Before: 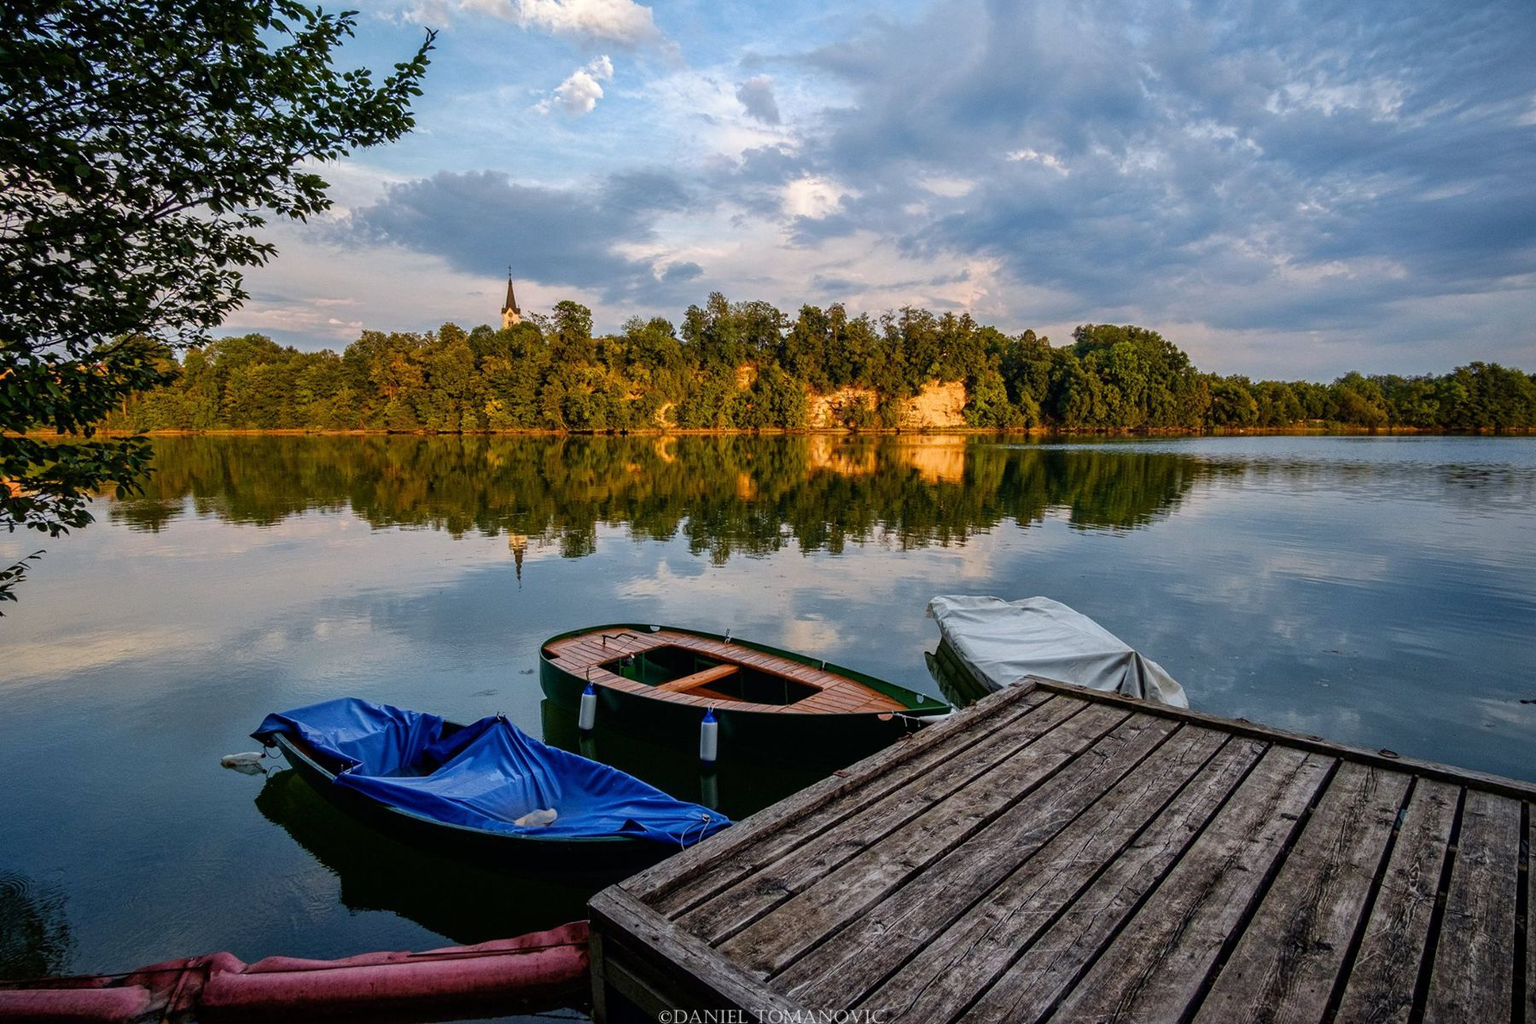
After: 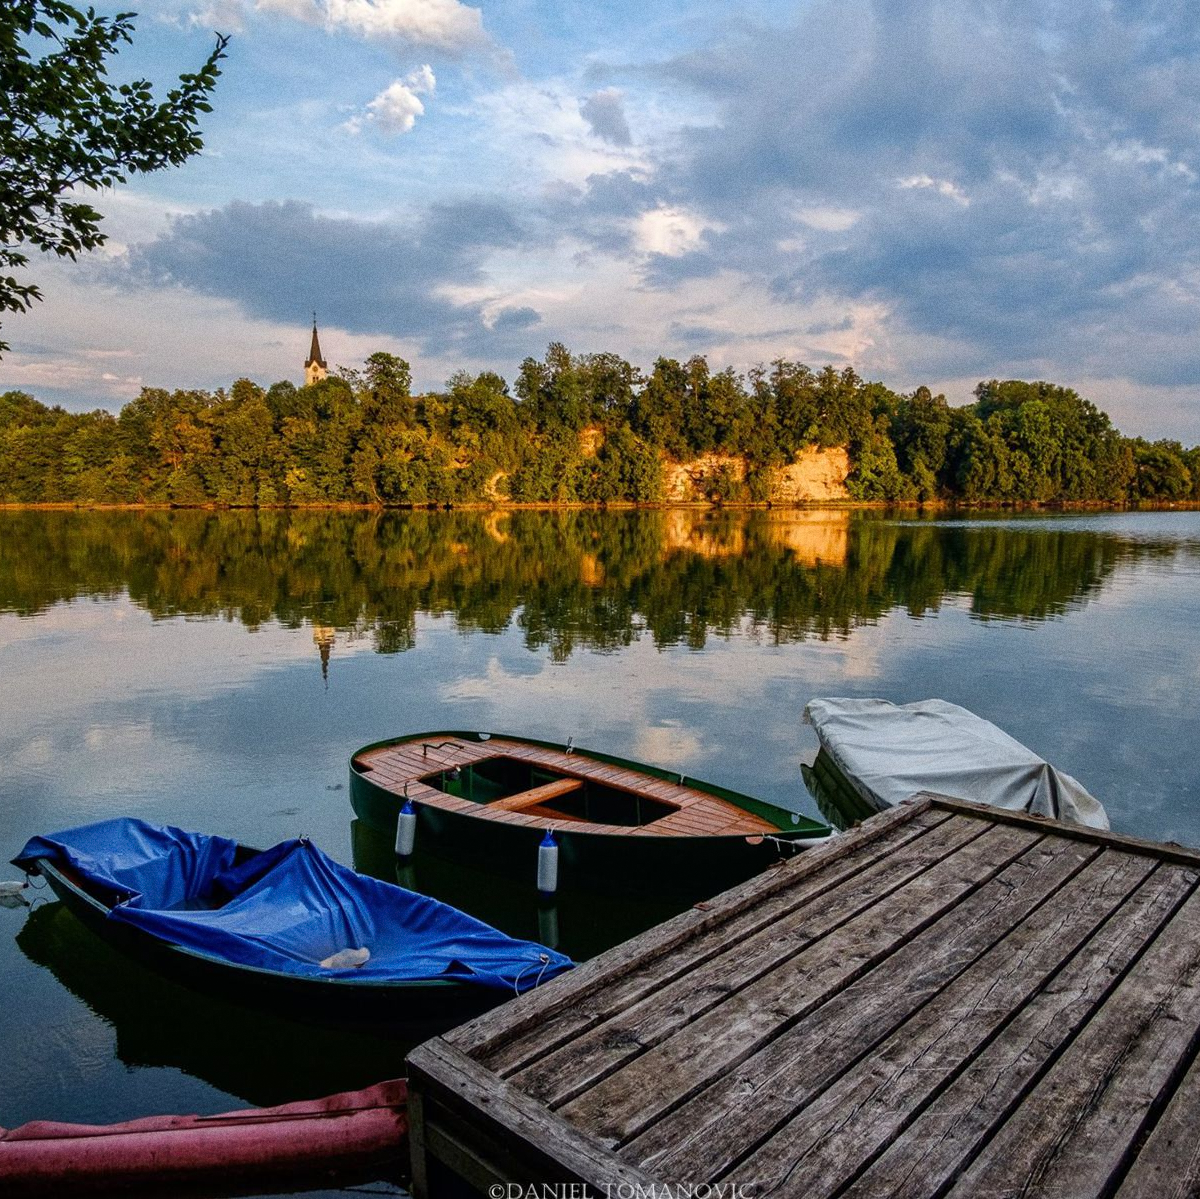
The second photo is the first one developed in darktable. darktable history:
grain: on, module defaults
crop and rotate: left 15.754%, right 17.579%
base curve: curves: ch0 [(0, 0) (0.283, 0.295) (1, 1)], preserve colors none
exposure: compensate highlight preservation false
